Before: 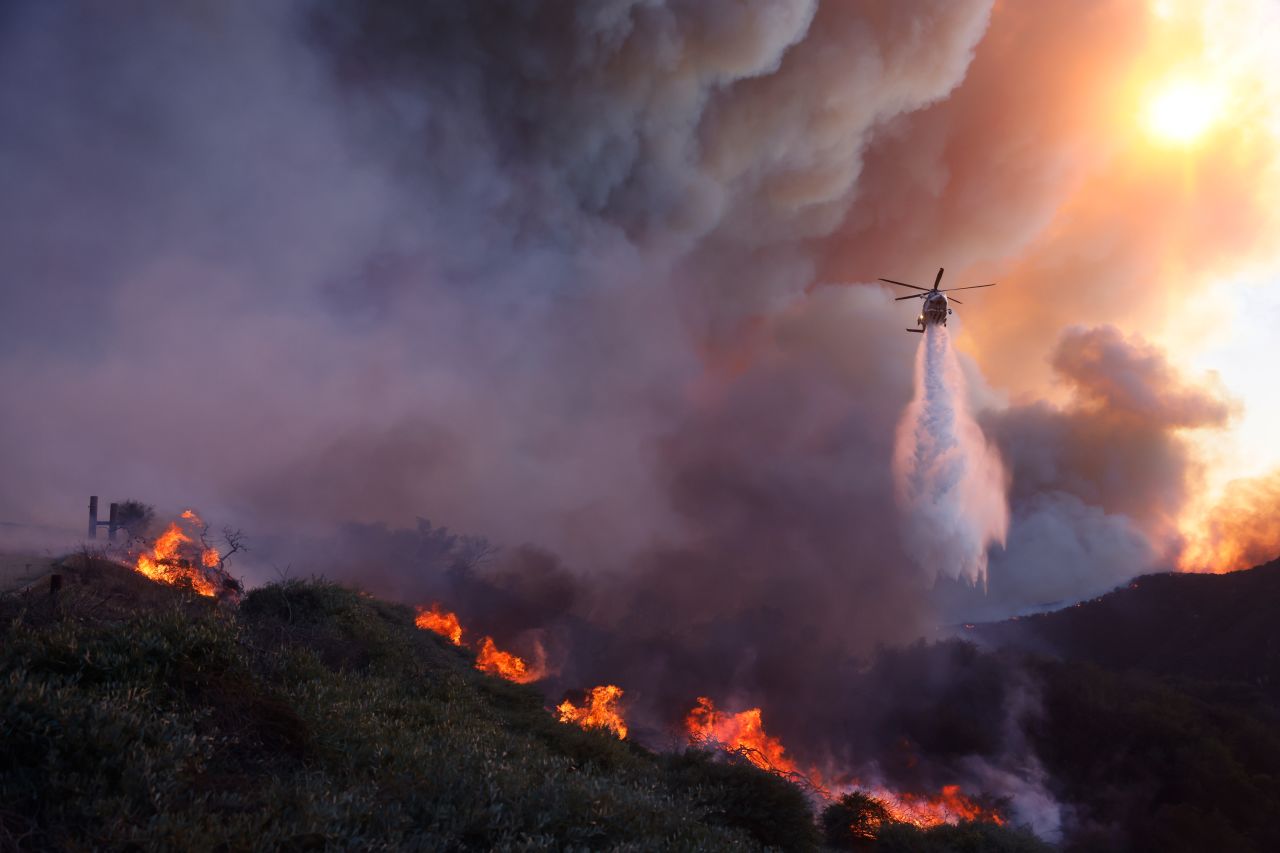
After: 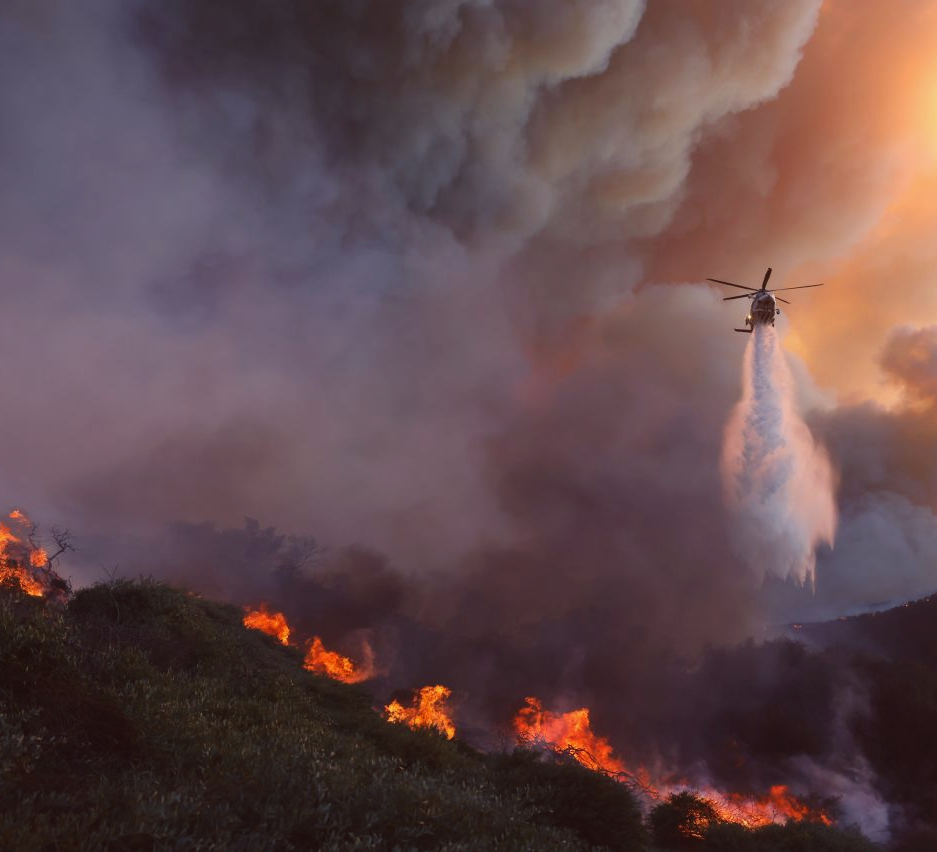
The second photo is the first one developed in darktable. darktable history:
crop: left 13.443%, right 13.31%
color balance: lift [1.005, 1.002, 0.998, 0.998], gamma [1, 1.021, 1.02, 0.979], gain [0.923, 1.066, 1.056, 0.934]
color calibration: x 0.355, y 0.367, temperature 4700.38 K
